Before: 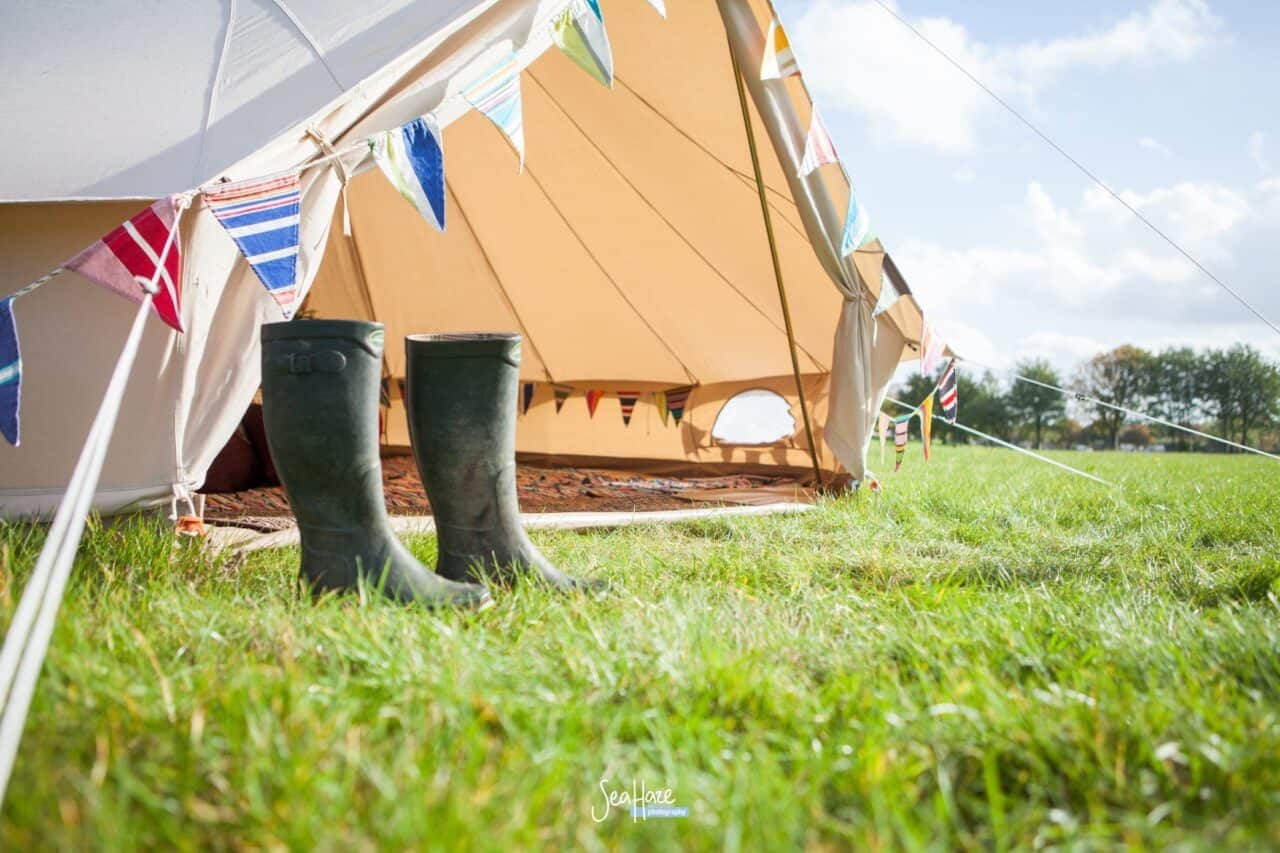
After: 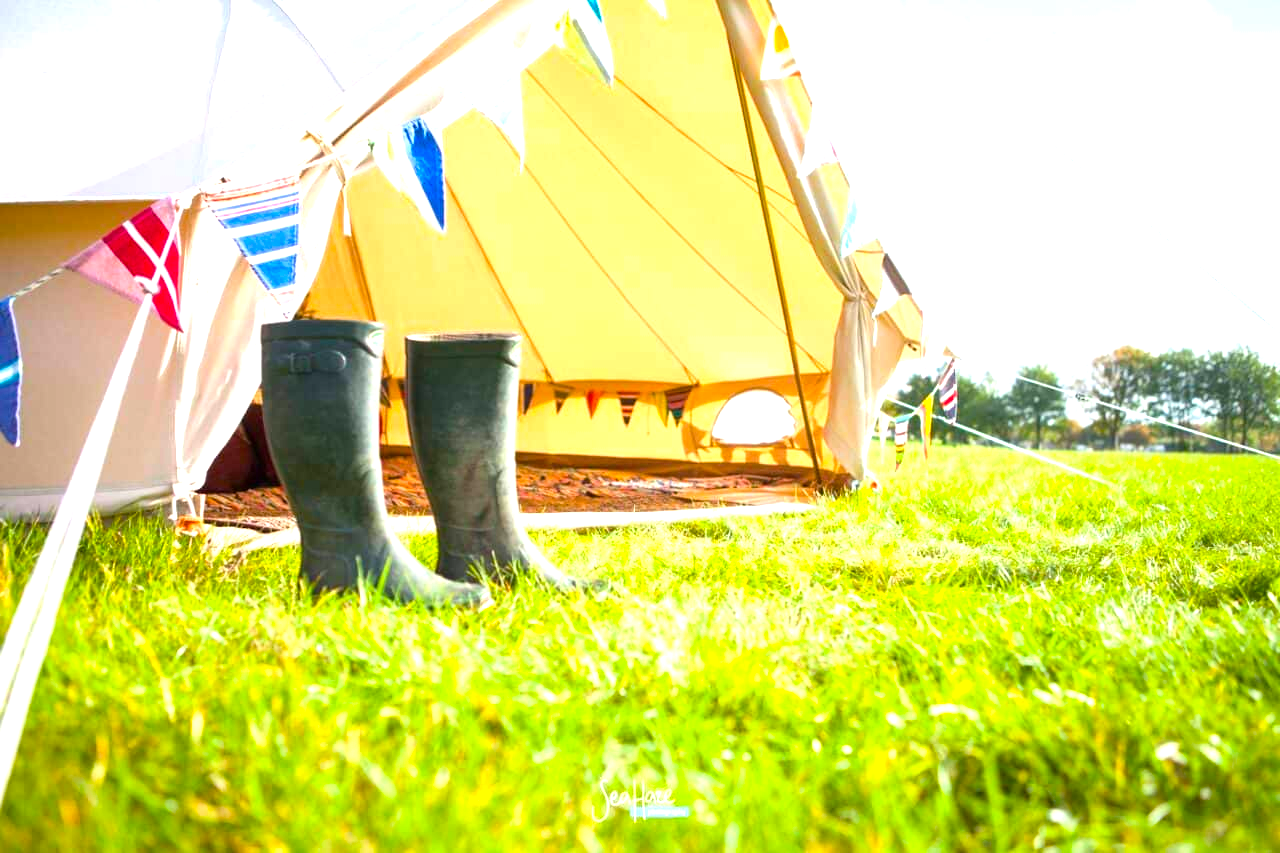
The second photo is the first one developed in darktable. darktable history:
exposure: black level correction 0, exposure 1 EV, compensate highlight preservation false
color balance rgb: linear chroma grading › global chroma 15.611%, perceptual saturation grading › global saturation 19.792%, global vibrance 20%
